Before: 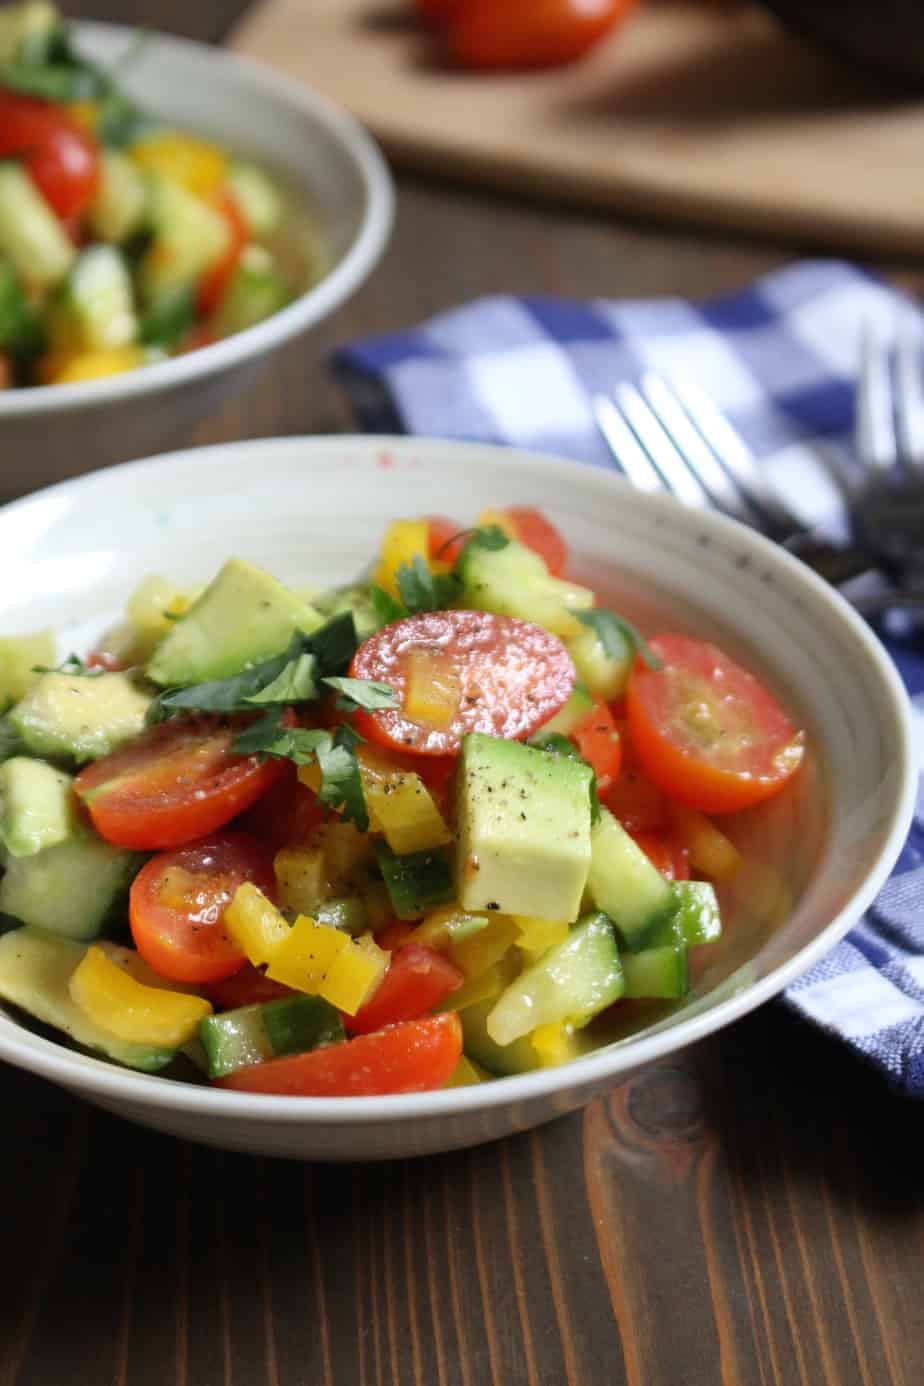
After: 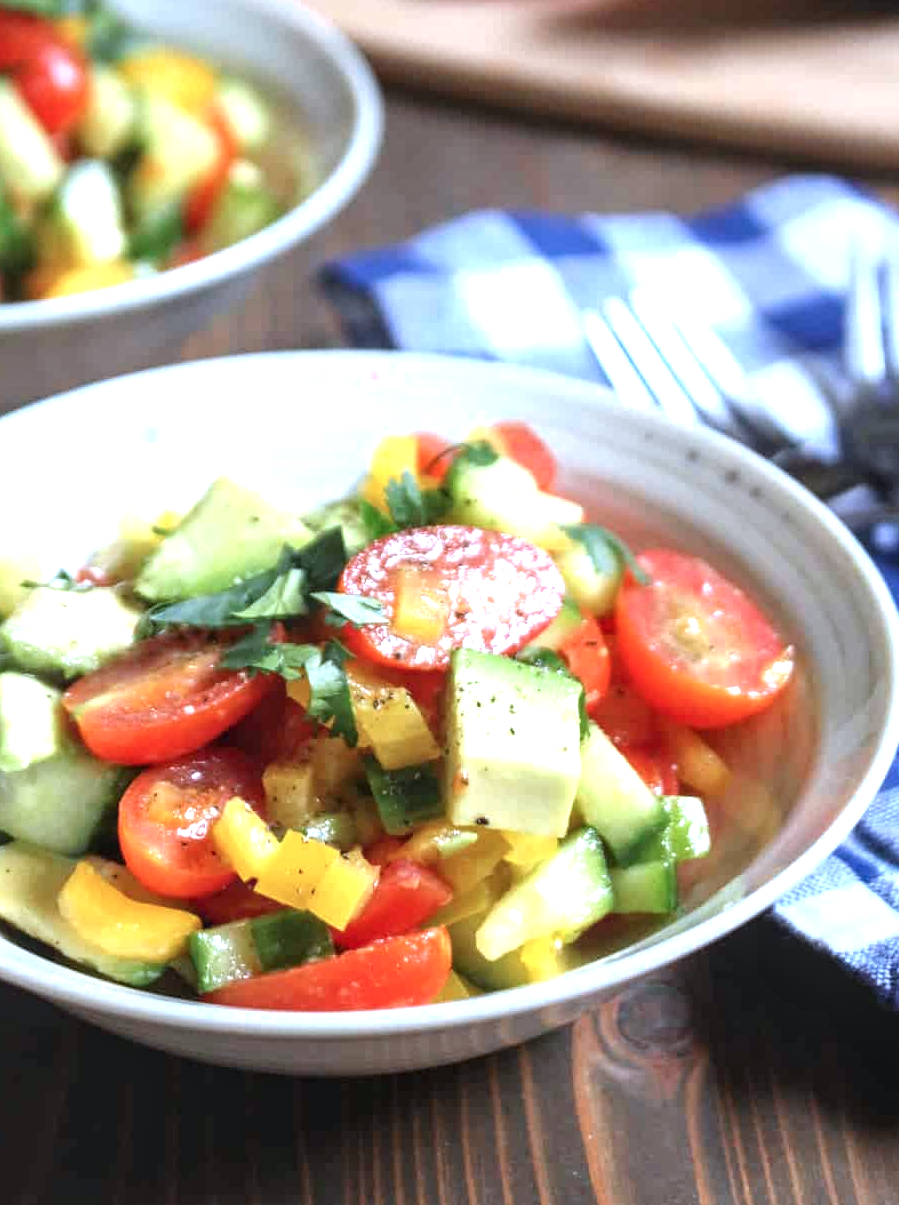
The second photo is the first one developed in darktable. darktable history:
exposure: black level correction 0, exposure 1 EV, compensate exposure bias true, compensate highlight preservation false
crop: left 1.219%, top 6.197%, right 1.389%, bottom 6.802%
color zones: curves: ch0 [(0, 0.5) (0.143, 0.5) (0.286, 0.5) (0.429, 0.495) (0.571, 0.437) (0.714, 0.44) (0.857, 0.496) (1, 0.5)]
color correction: highlights a* -2.45, highlights b* -18.27
local contrast: on, module defaults
